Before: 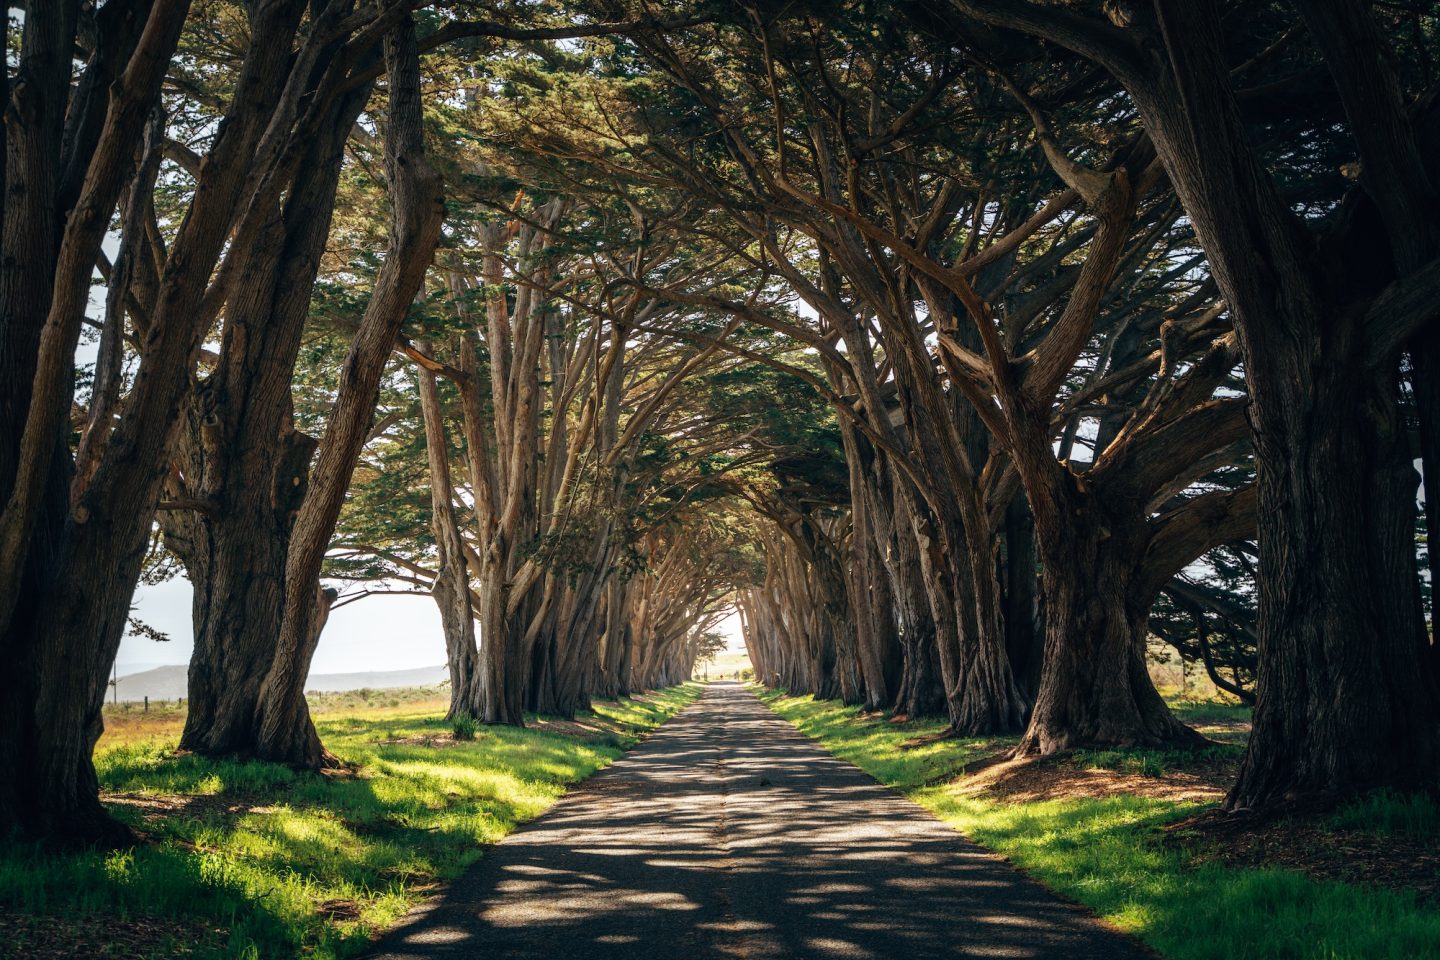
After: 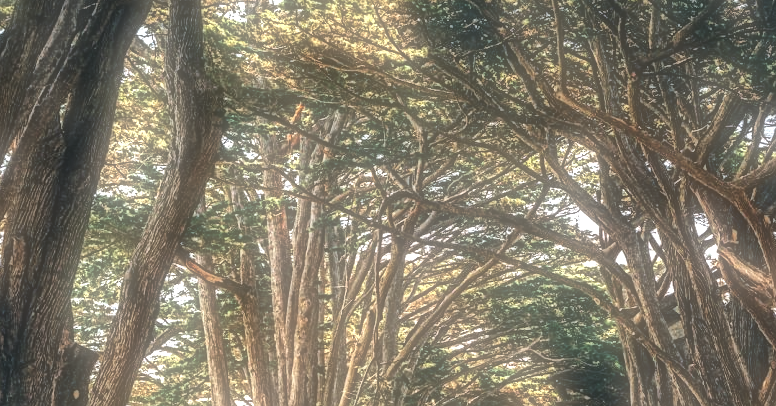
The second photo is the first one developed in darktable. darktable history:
shadows and highlights: highlights 70.7, soften with gaussian
soften: on, module defaults
exposure: black level correction 0, exposure 1.2 EV, compensate exposure bias true, compensate highlight preservation false
local contrast: mode bilateral grid, contrast 20, coarseness 3, detail 300%, midtone range 0.2
crop: left 15.306%, top 9.065%, right 30.789%, bottom 48.638%
